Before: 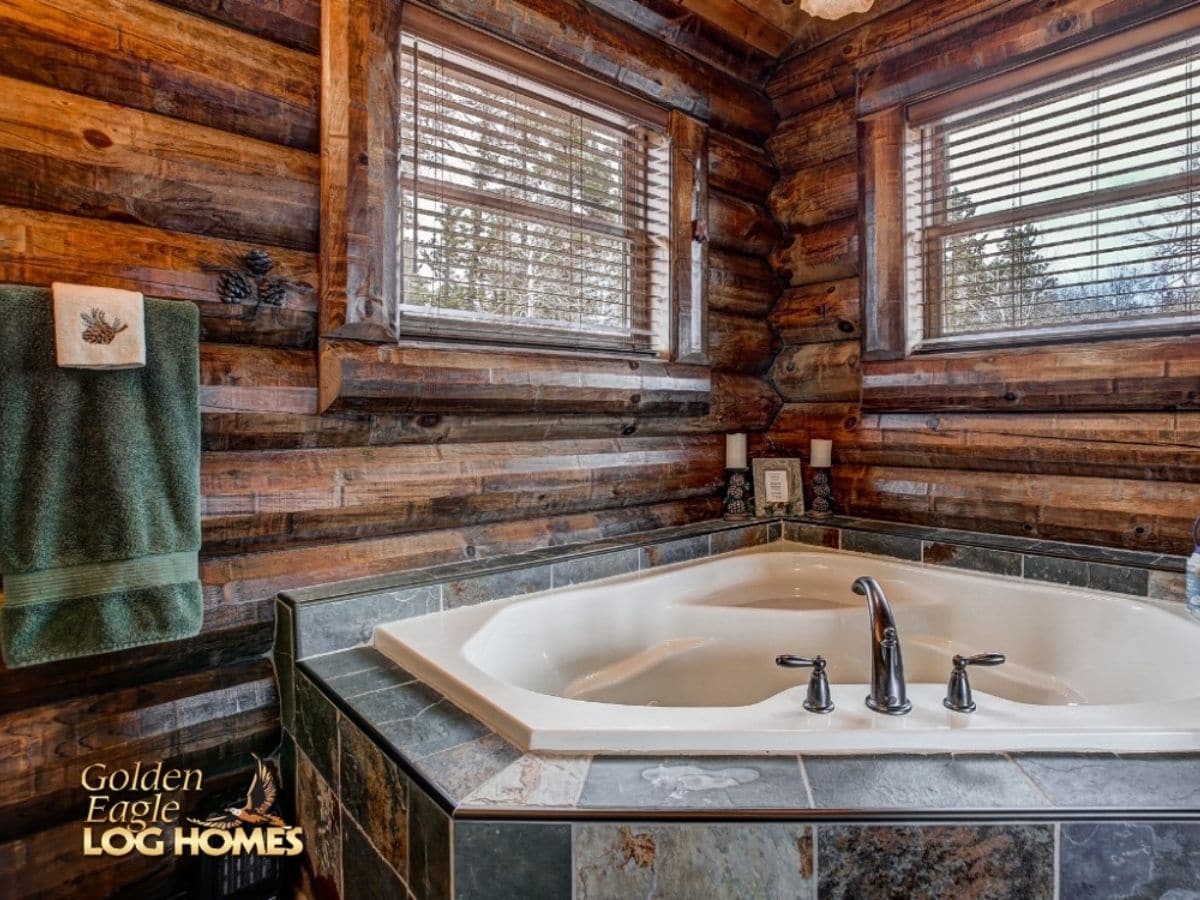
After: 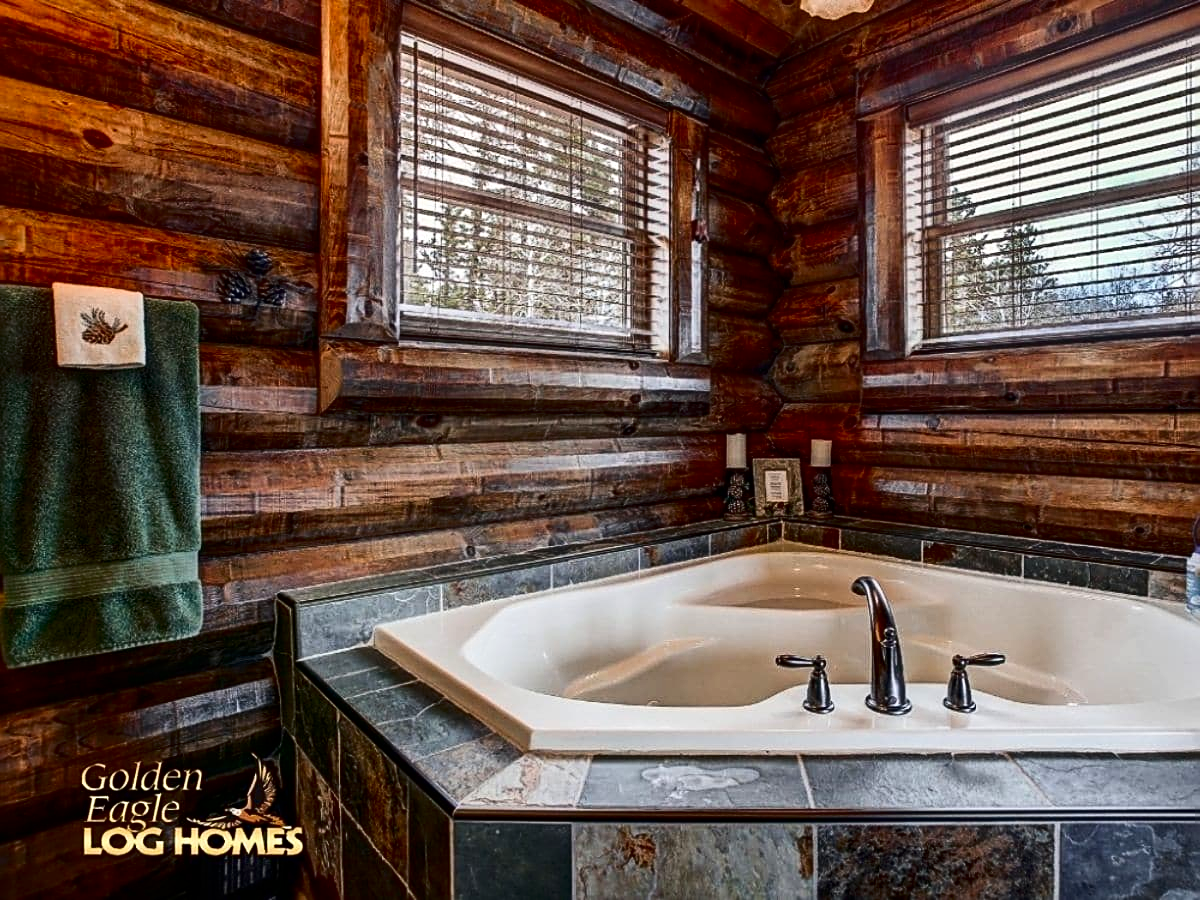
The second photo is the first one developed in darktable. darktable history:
contrast brightness saturation: contrast 0.21, brightness -0.11, saturation 0.21
sharpen: on, module defaults
